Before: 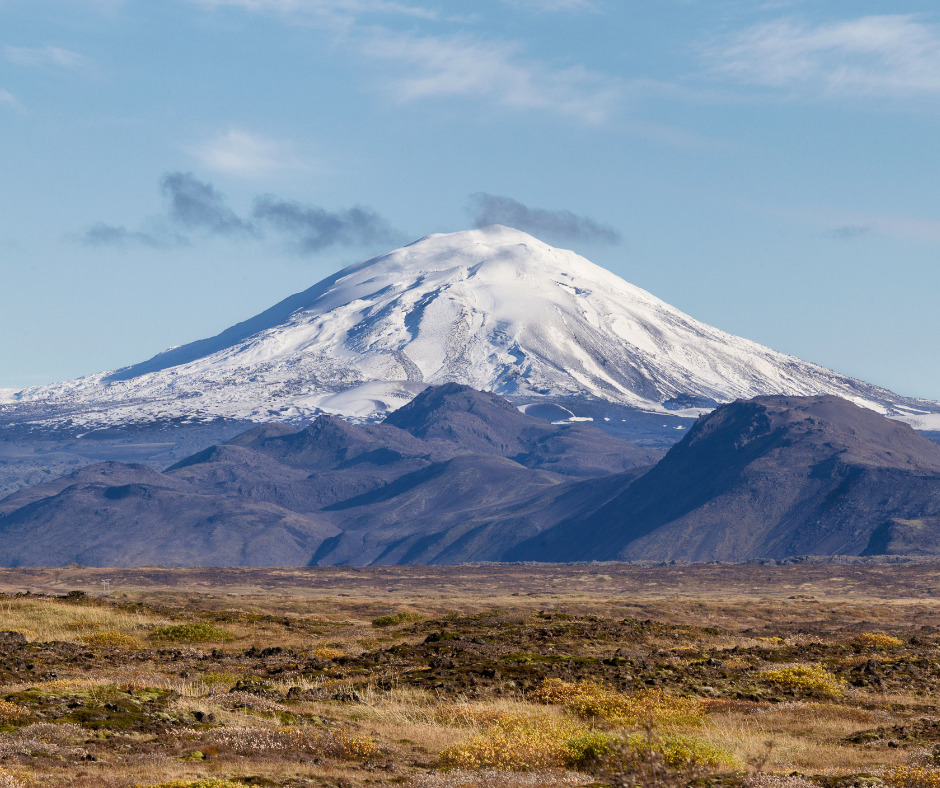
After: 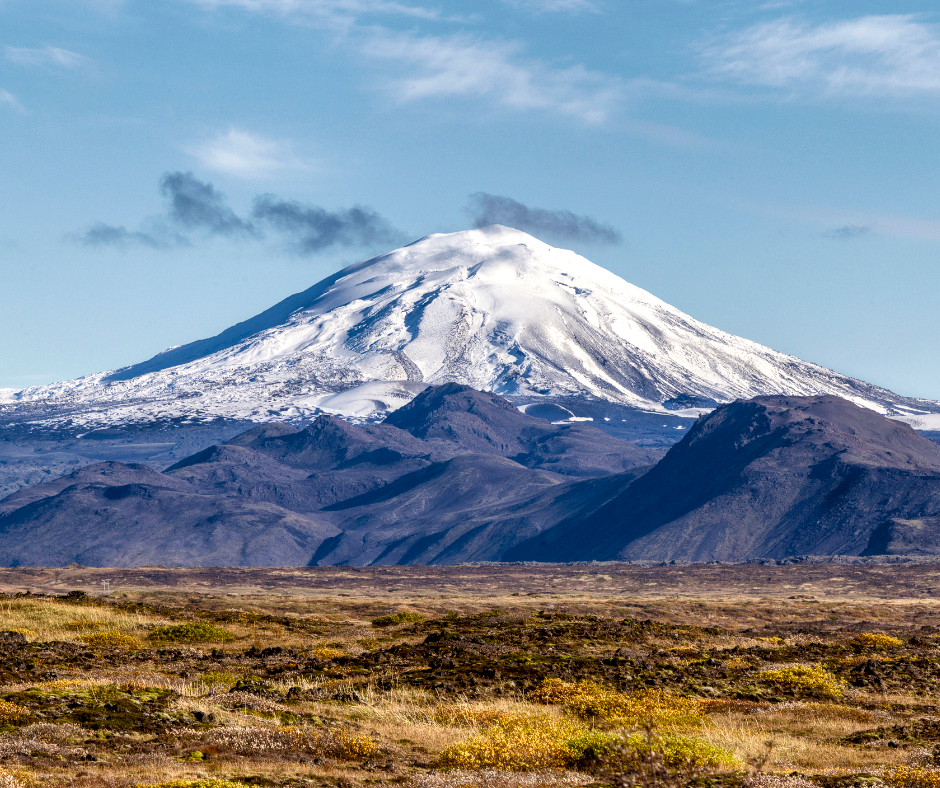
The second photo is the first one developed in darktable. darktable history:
color balance rgb: perceptual saturation grading › global saturation 24.937%
local contrast: detail 160%
